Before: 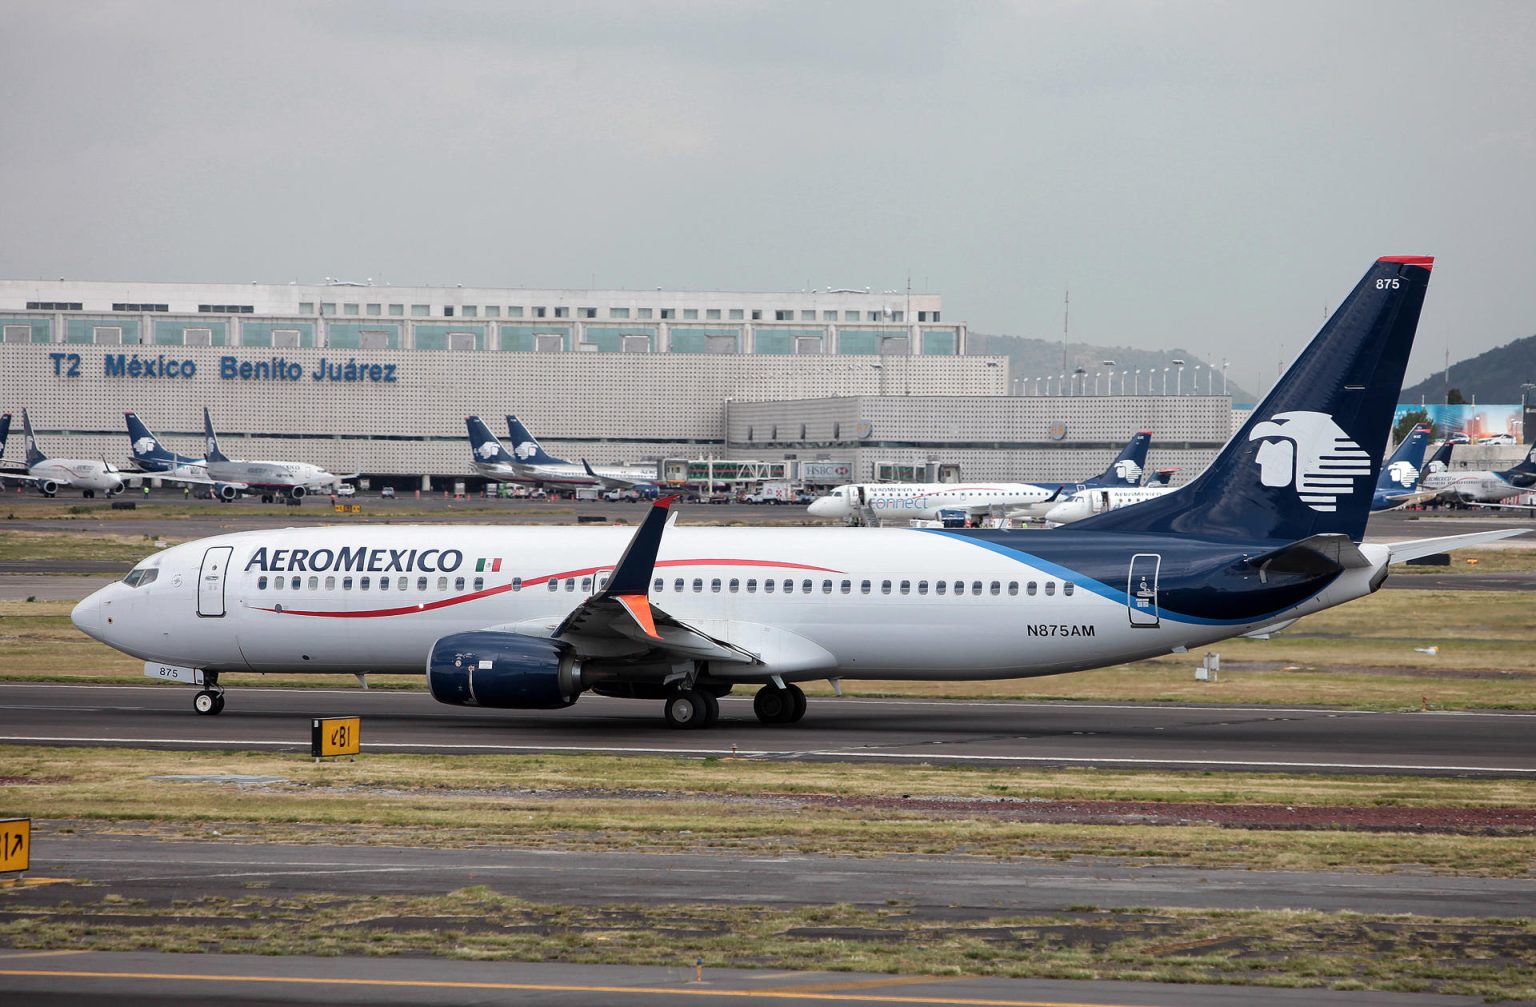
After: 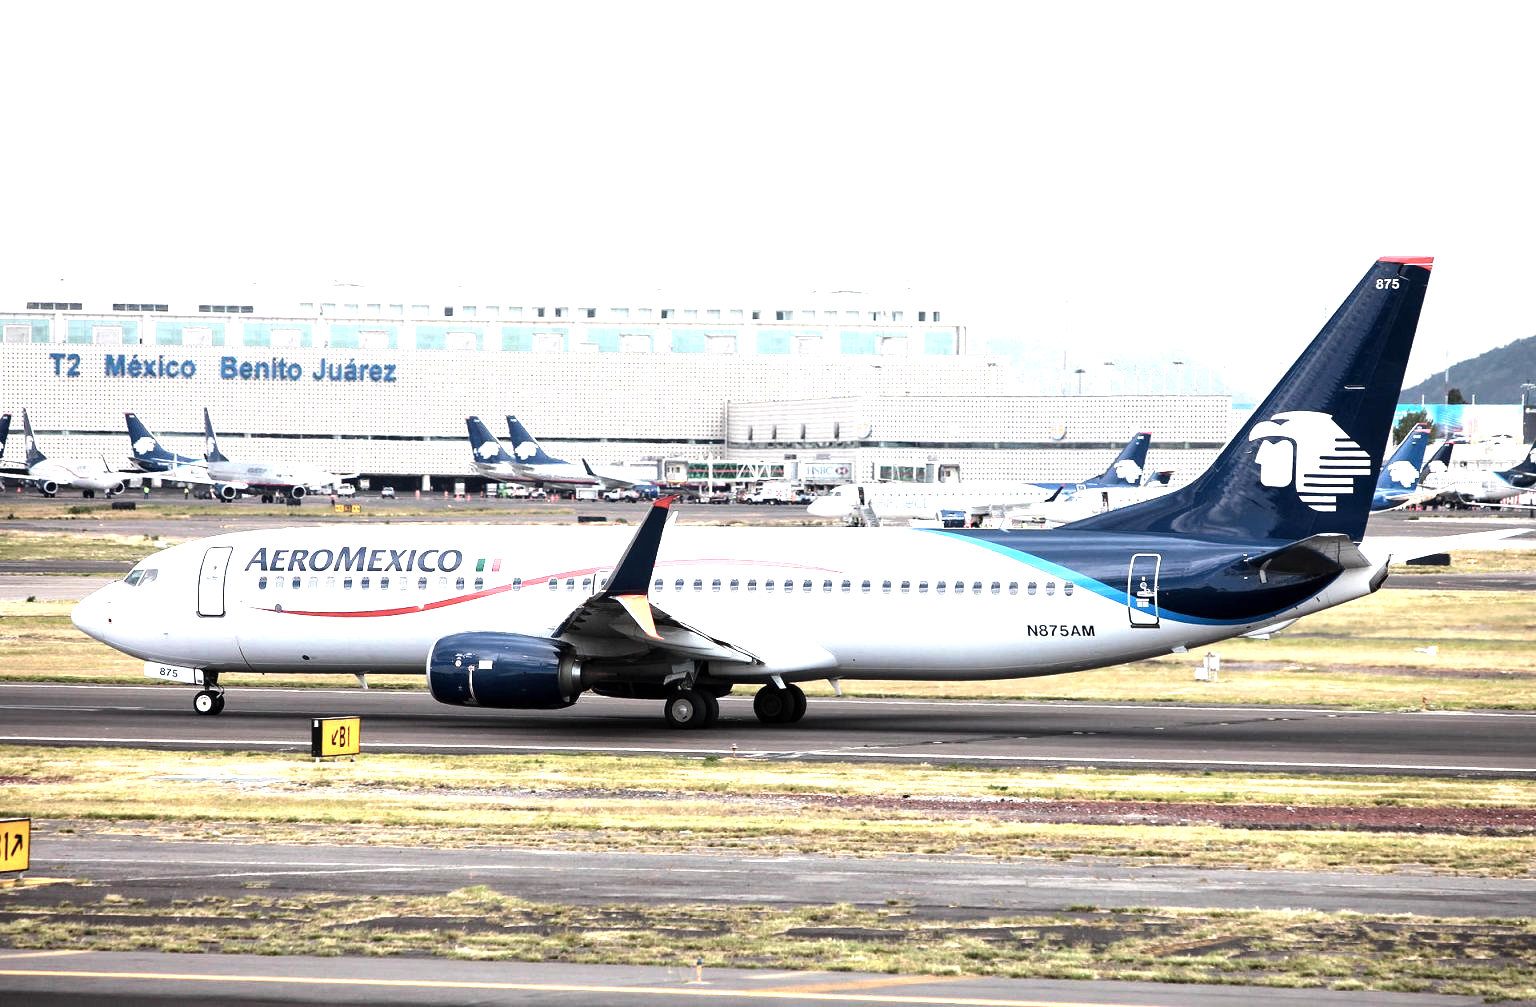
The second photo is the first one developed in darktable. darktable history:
color zones: curves: ch0 [(0, 0.558) (0.143, 0.559) (0.286, 0.529) (0.429, 0.505) (0.571, 0.5) (0.714, 0.5) (0.857, 0.5) (1, 0.558)]; ch1 [(0, 0.469) (0.01, 0.469) (0.12, 0.446) (0.248, 0.469) (0.5, 0.5) (0.748, 0.5) (0.99, 0.469) (1, 0.469)]
exposure: exposure 1 EV, compensate highlight preservation false
tone equalizer: -8 EV -0.75 EV, -7 EV -0.7 EV, -6 EV -0.6 EV, -5 EV -0.4 EV, -3 EV 0.4 EV, -2 EV 0.6 EV, -1 EV 0.7 EV, +0 EV 0.75 EV, edges refinement/feathering 500, mask exposure compensation -1.57 EV, preserve details no
